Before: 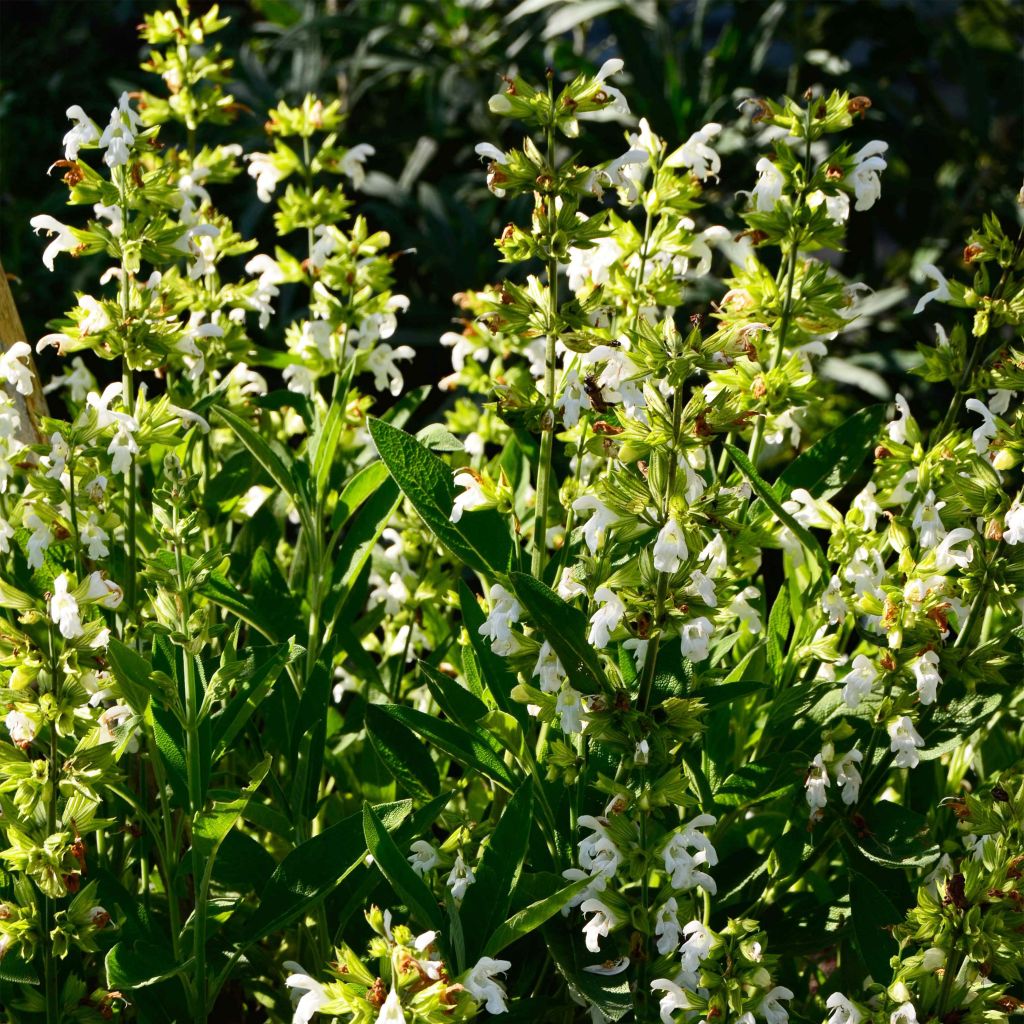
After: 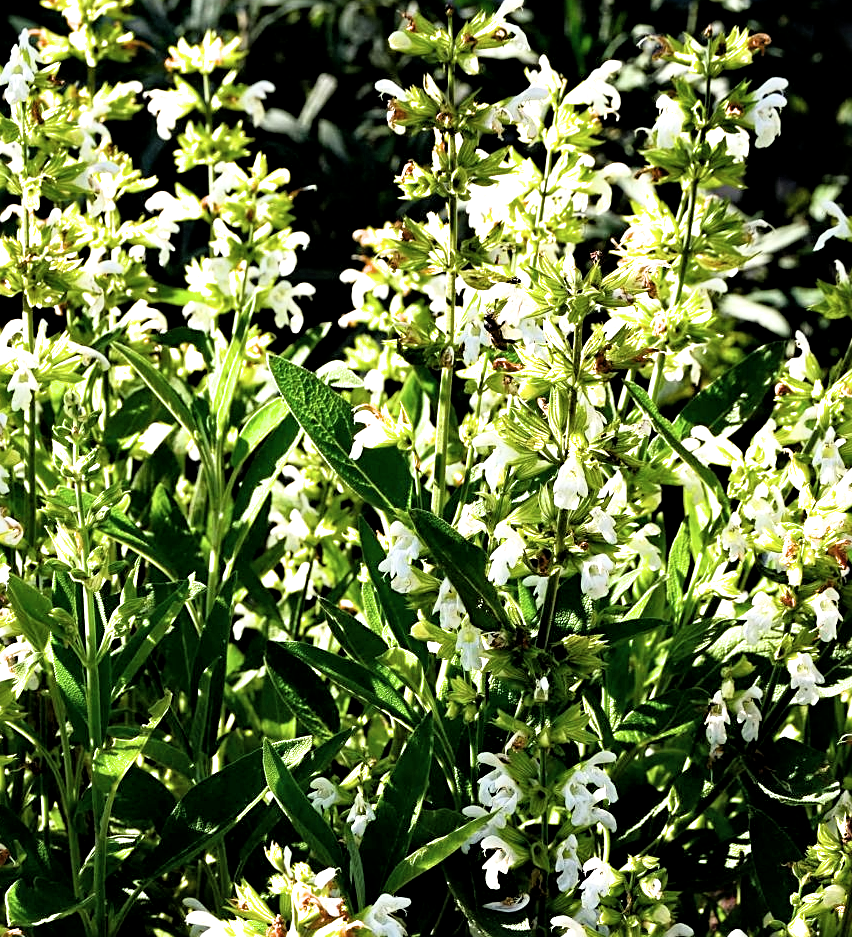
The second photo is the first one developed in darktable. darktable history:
sharpen: on, module defaults
exposure: black level correction 0.001, exposure 0.96 EV, compensate highlight preservation false
color correction: highlights b* 0.018, saturation 0.982
contrast brightness saturation: saturation -0.065
crop: left 9.772%, top 6.233%, right 7.005%, bottom 2.224%
filmic rgb: black relative exposure -4.91 EV, white relative exposure 2.84 EV, hardness 3.7
local contrast: mode bilateral grid, contrast 19, coarseness 50, detail 120%, midtone range 0.2
haze removal: compatibility mode true, adaptive false
